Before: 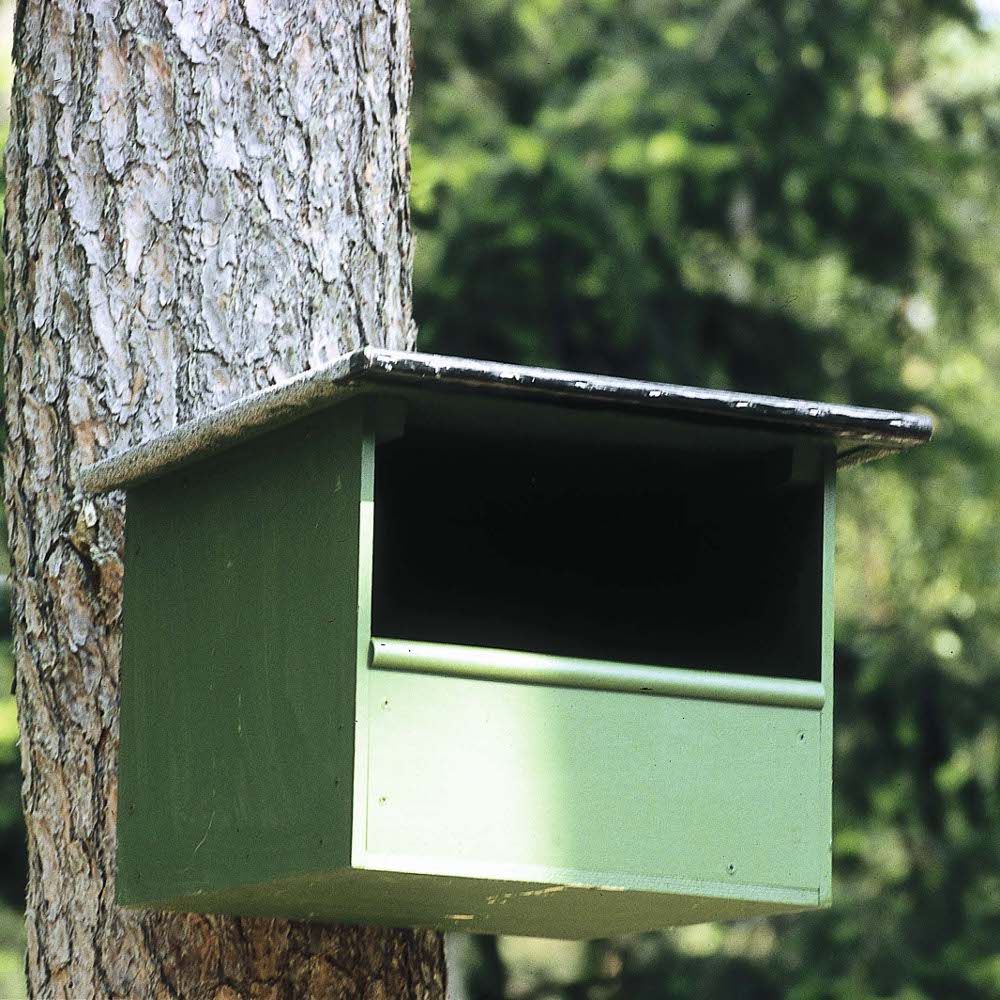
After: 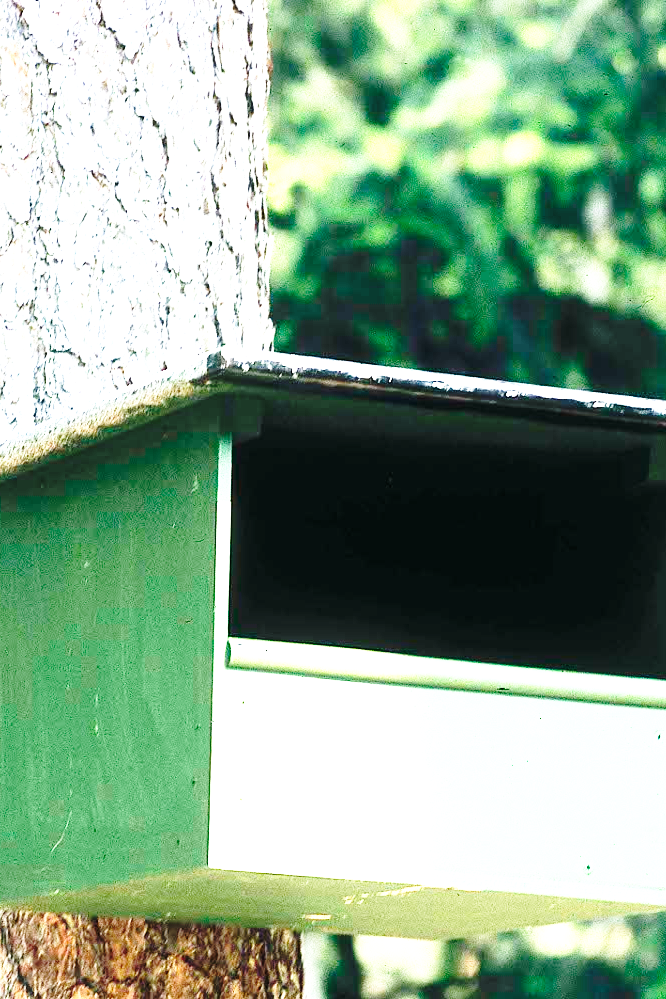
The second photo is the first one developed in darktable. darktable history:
base curve: curves: ch0 [(0, 0) (0.036, 0.037) (0.121, 0.228) (0.46, 0.76) (0.859, 0.983) (1, 1)], preserve colors none
crop and rotate: left 14.357%, right 18.944%
exposure: black level correction 0, exposure 1.598 EV, compensate highlight preservation false
